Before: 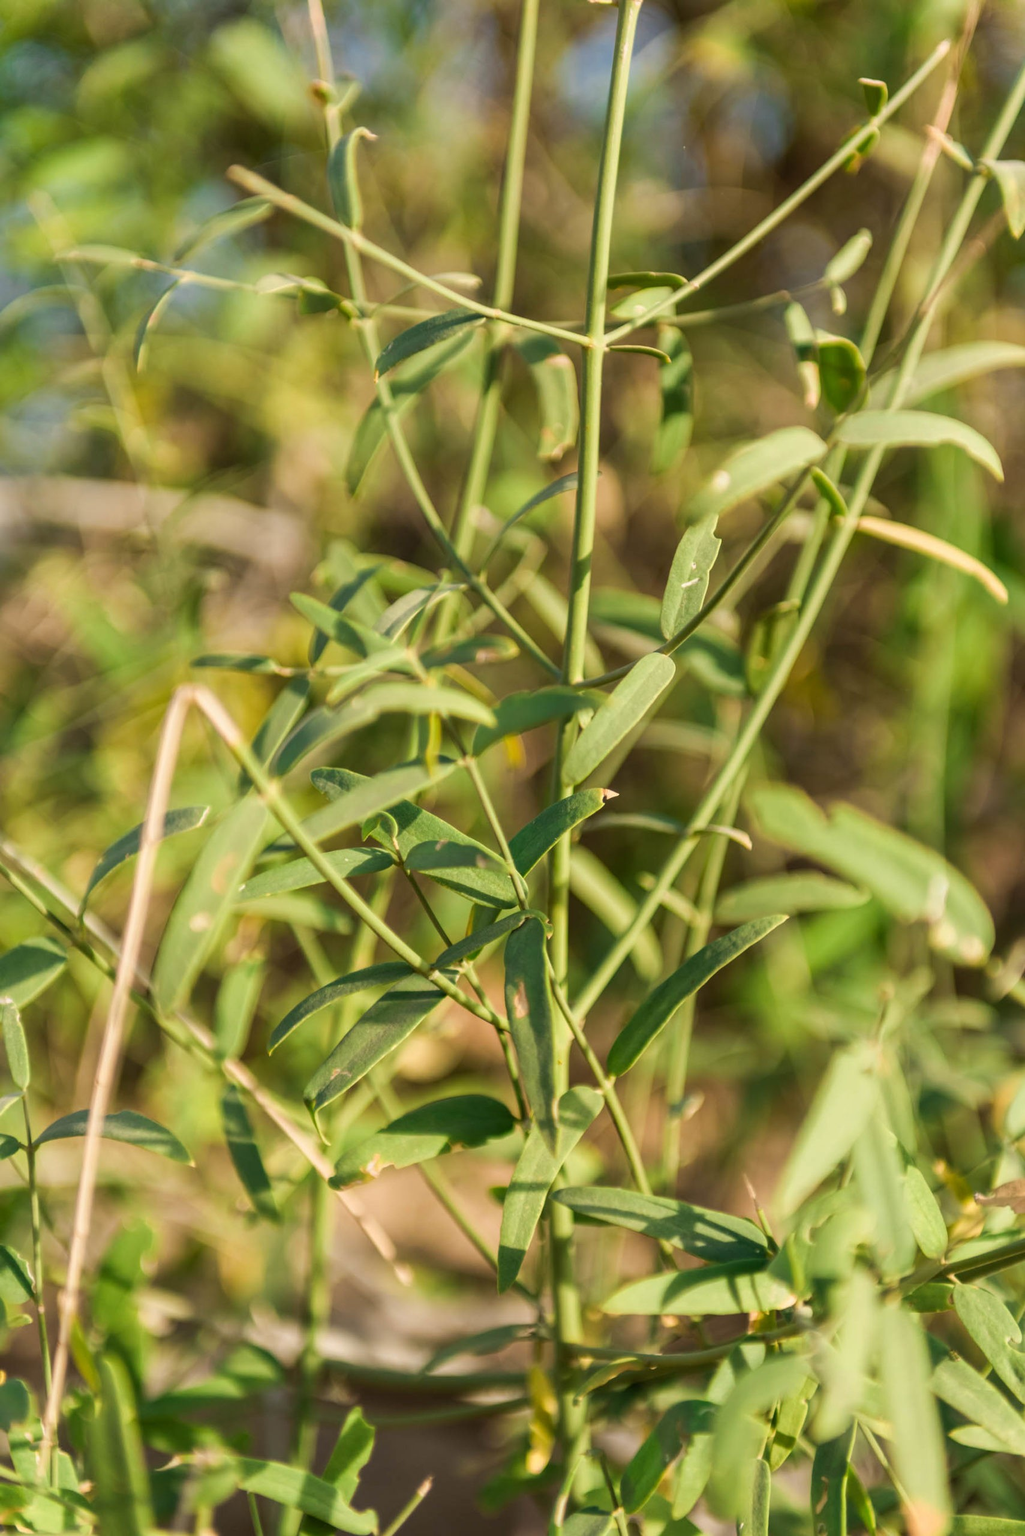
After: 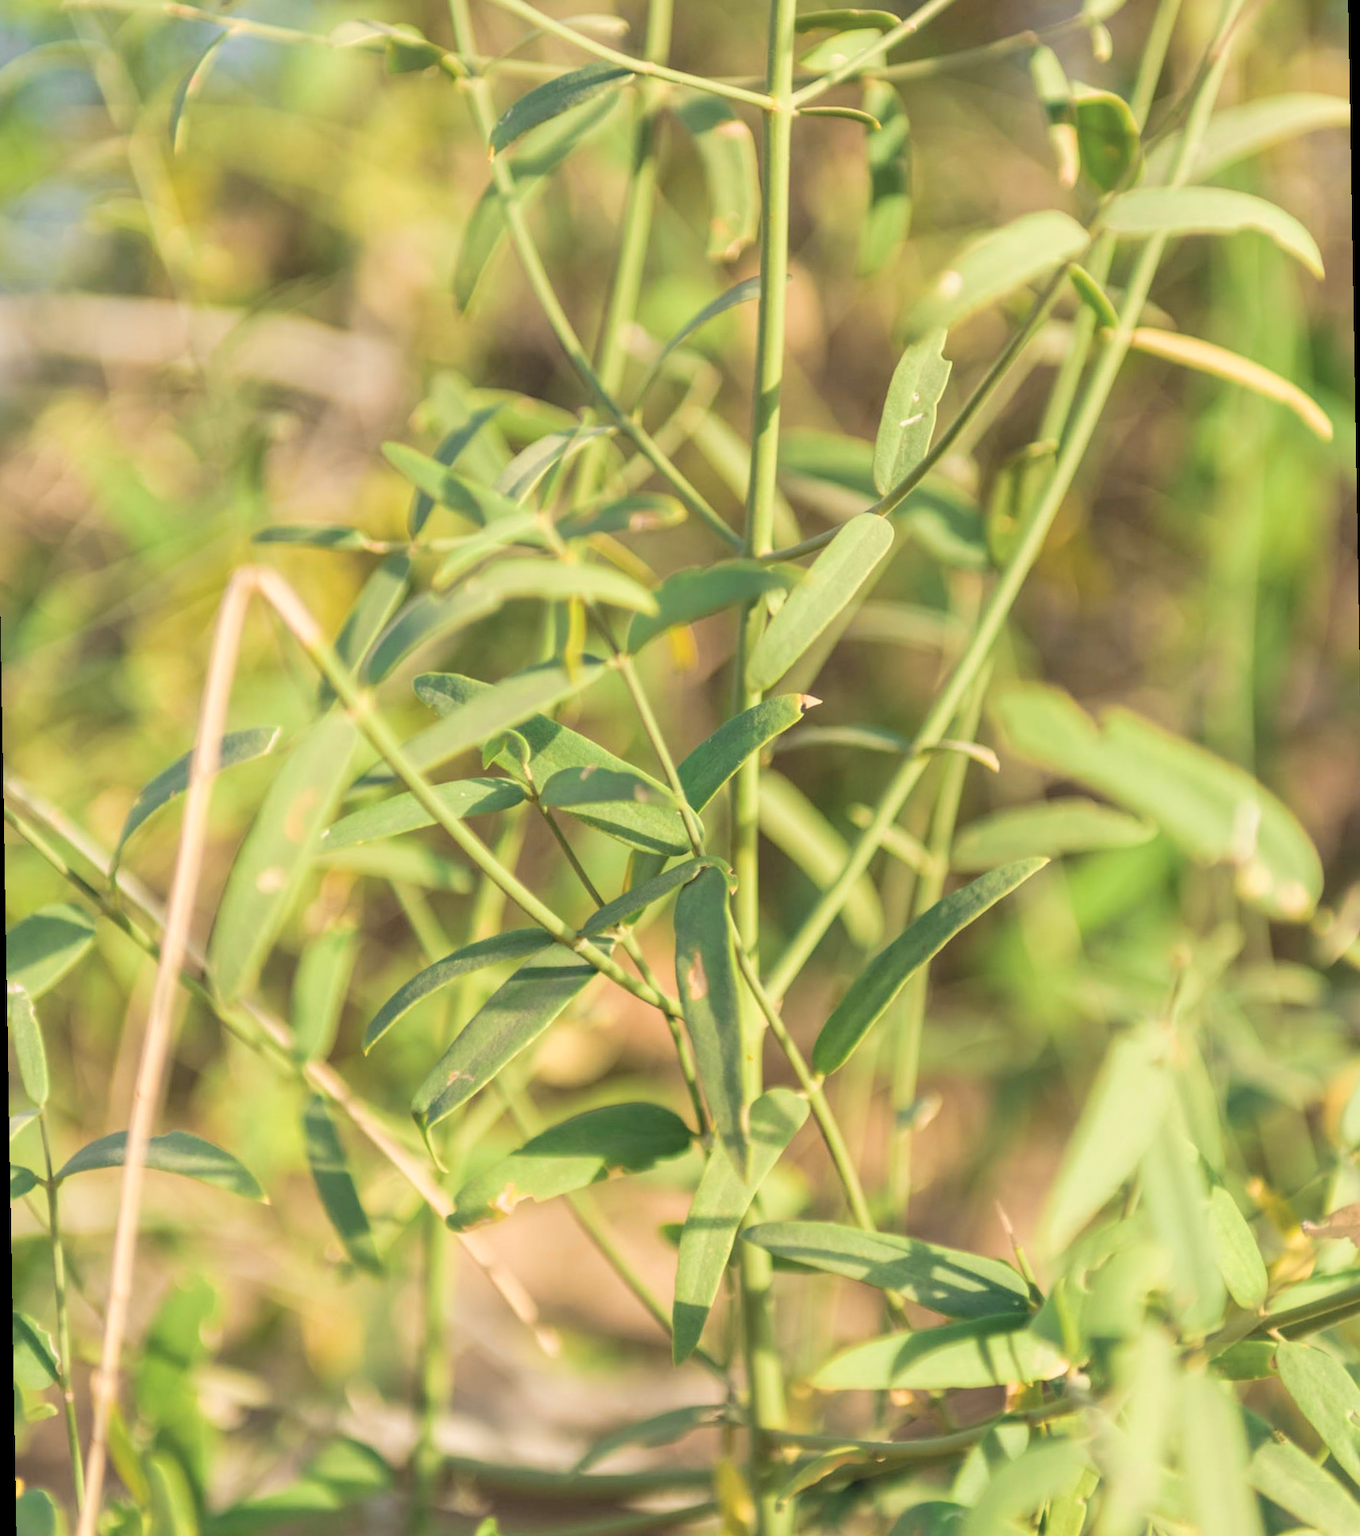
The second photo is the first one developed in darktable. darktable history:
contrast brightness saturation: brightness 0.28
crop and rotate: top 15.774%, bottom 5.506%
rotate and perspective: rotation -1°, crop left 0.011, crop right 0.989, crop top 0.025, crop bottom 0.975
